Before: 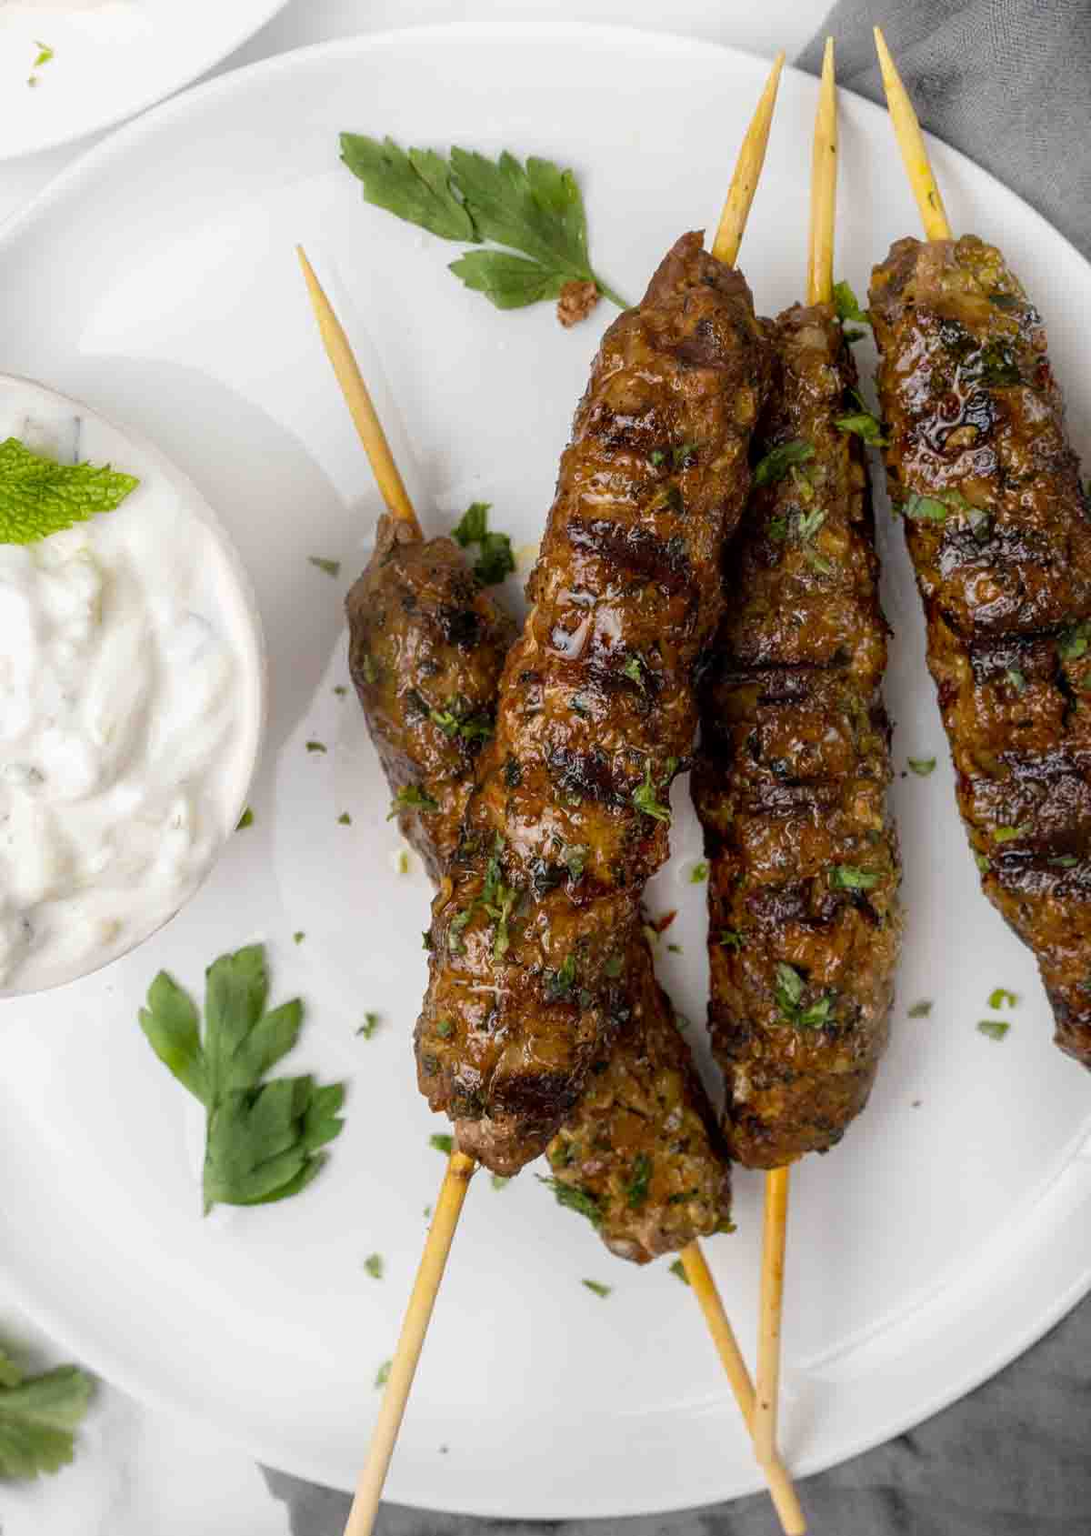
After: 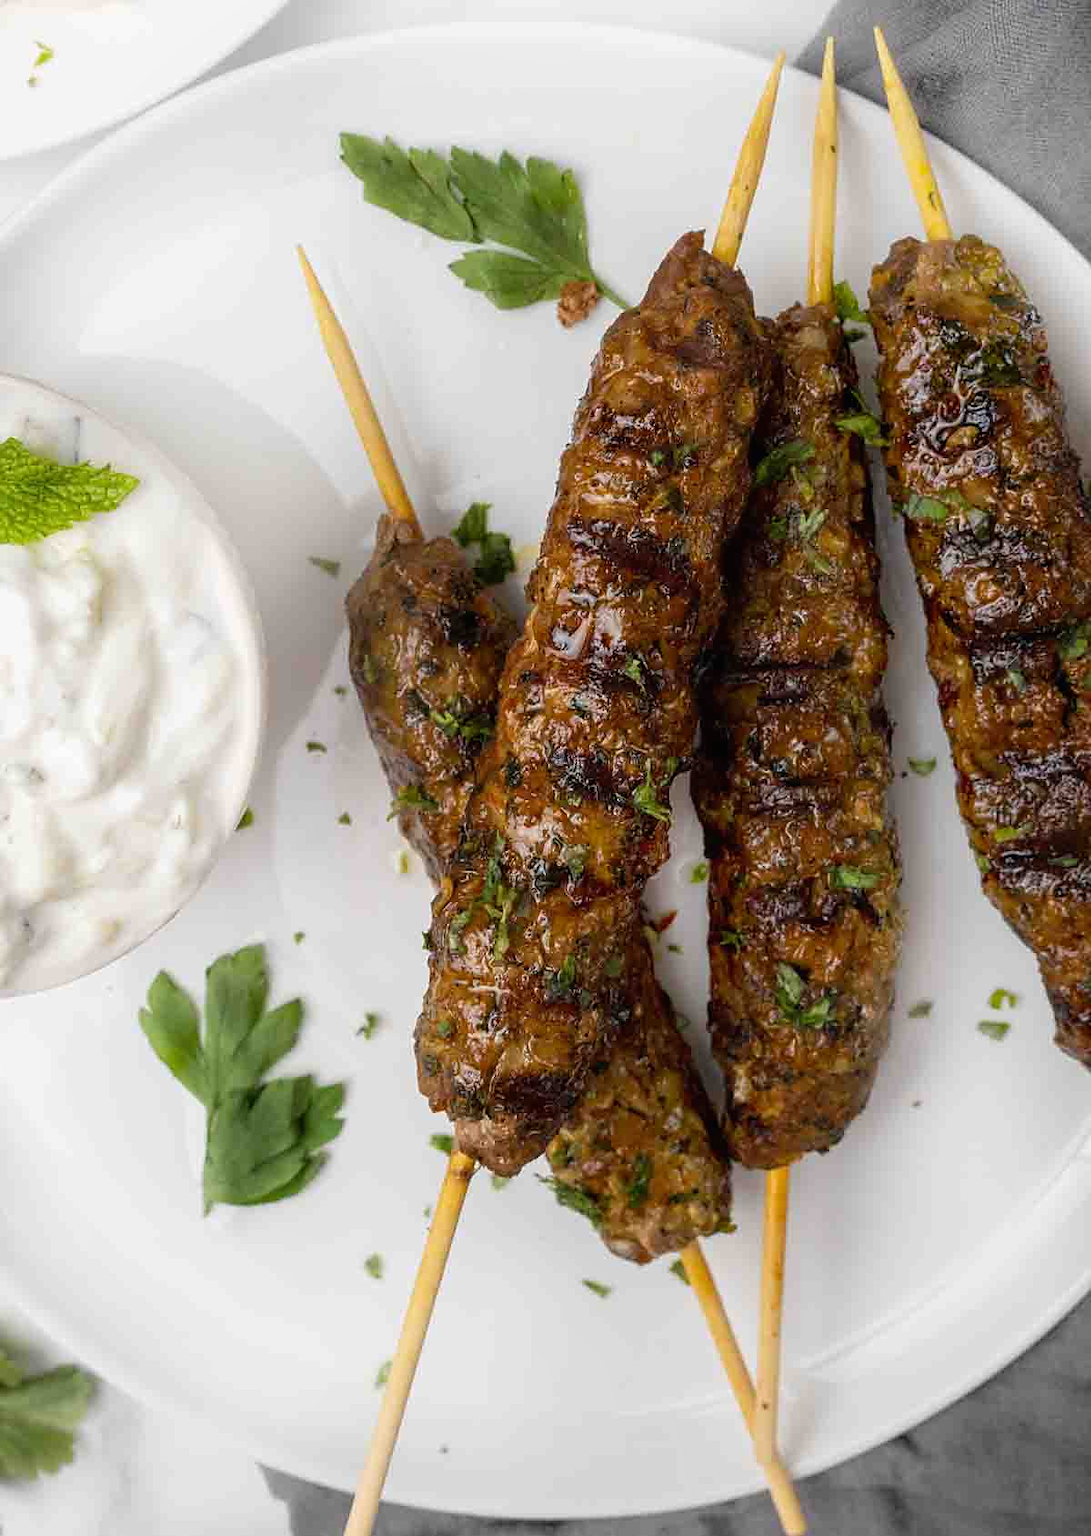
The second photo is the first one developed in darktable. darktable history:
sharpen: radius 1.559, amount 0.373, threshold 1.271
local contrast: mode bilateral grid, contrast 100, coarseness 100, detail 94%, midtone range 0.2
